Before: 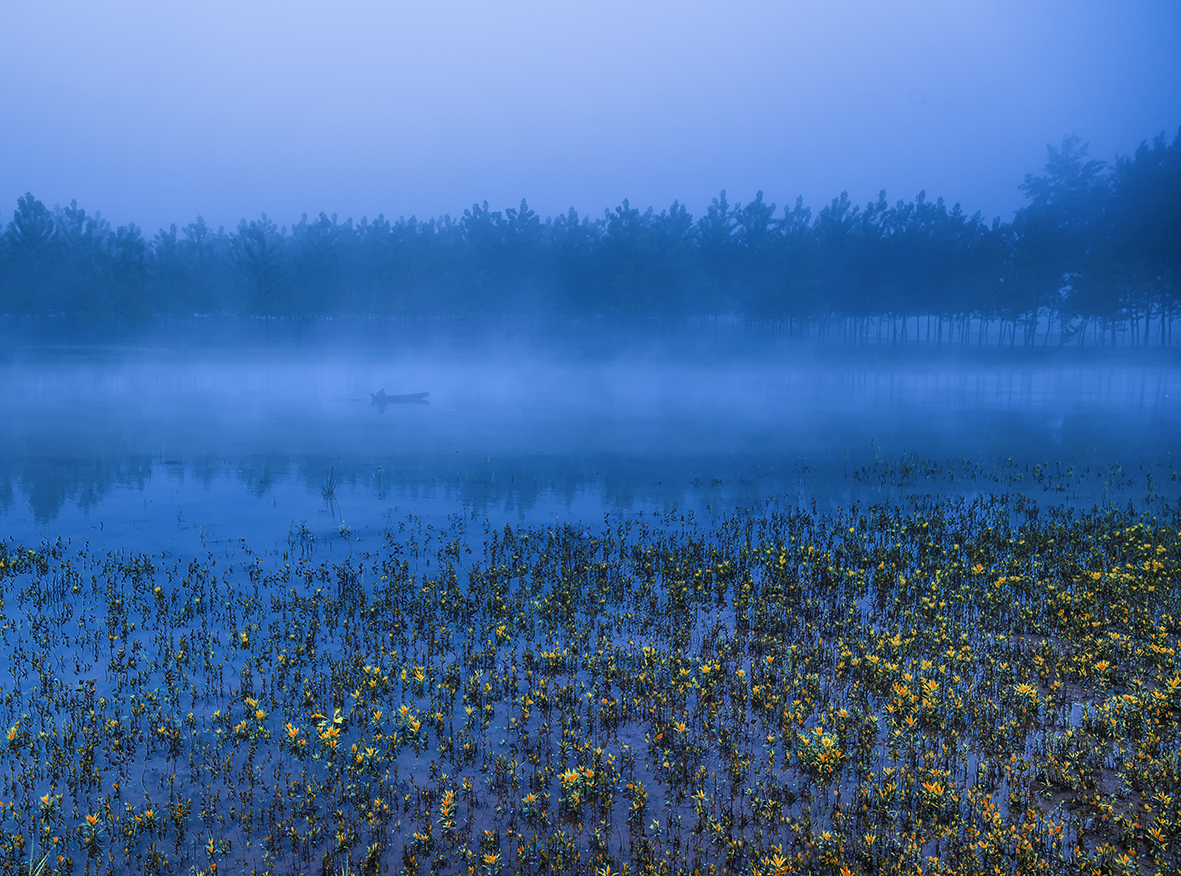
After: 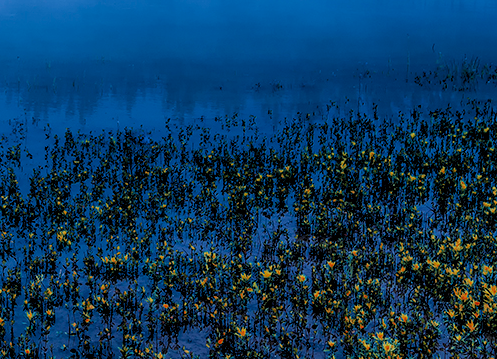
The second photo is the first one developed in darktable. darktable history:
white balance: red 0.983, blue 1.036
color balance: output saturation 98.5%
exposure: exposure -1 EV, compensate highlight preservation false
rgb levels: levels [[0.01, 0.419, 0.839], [0, 0.5, 1], [0, 0.5, 1]]
crop: left 37.221%, top 45.169%, right 20.63%, bottom 13.777%
